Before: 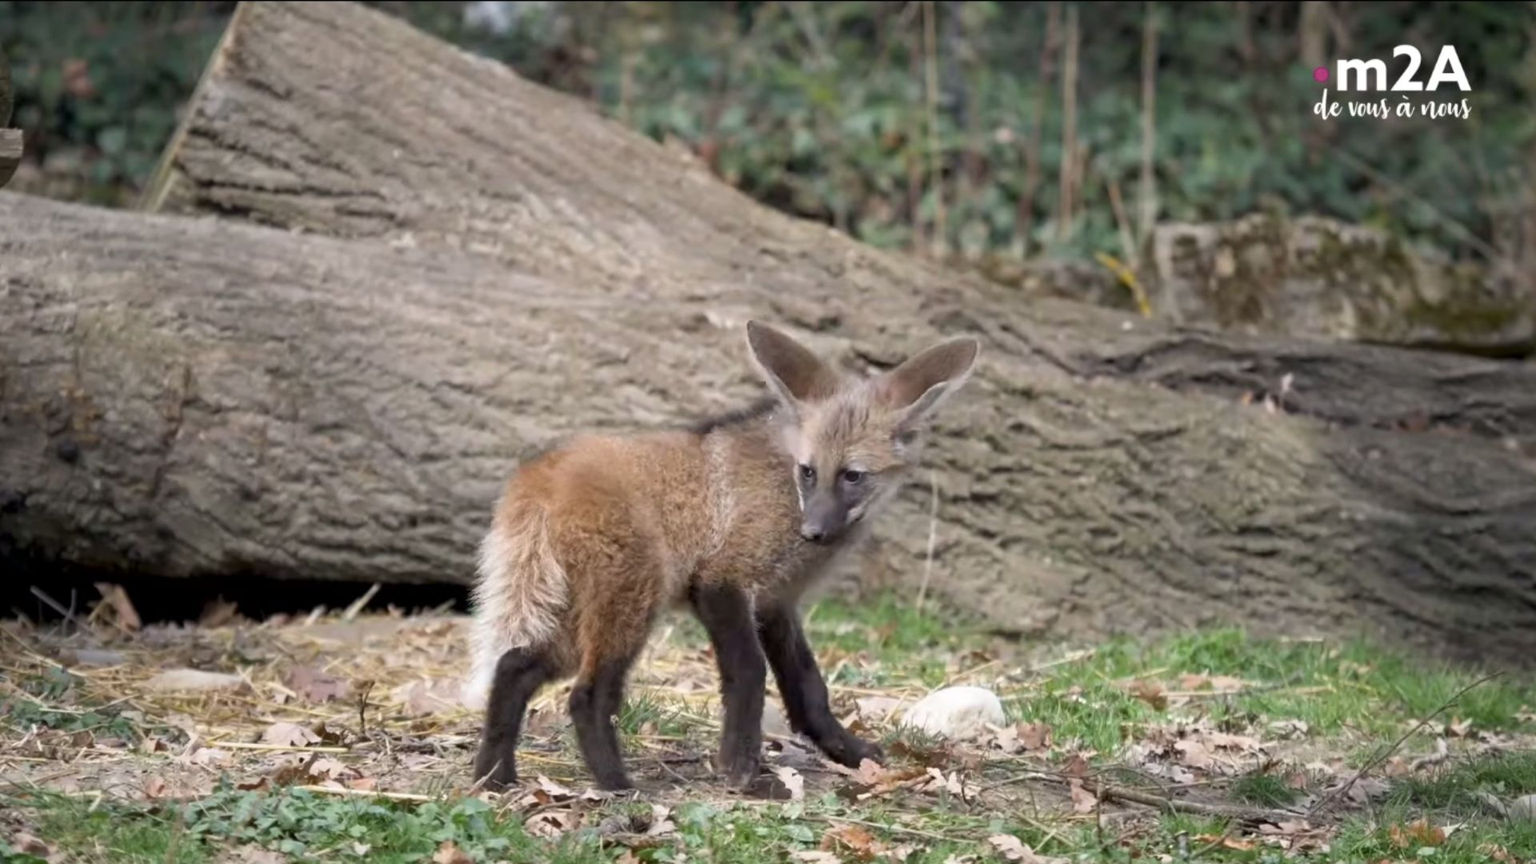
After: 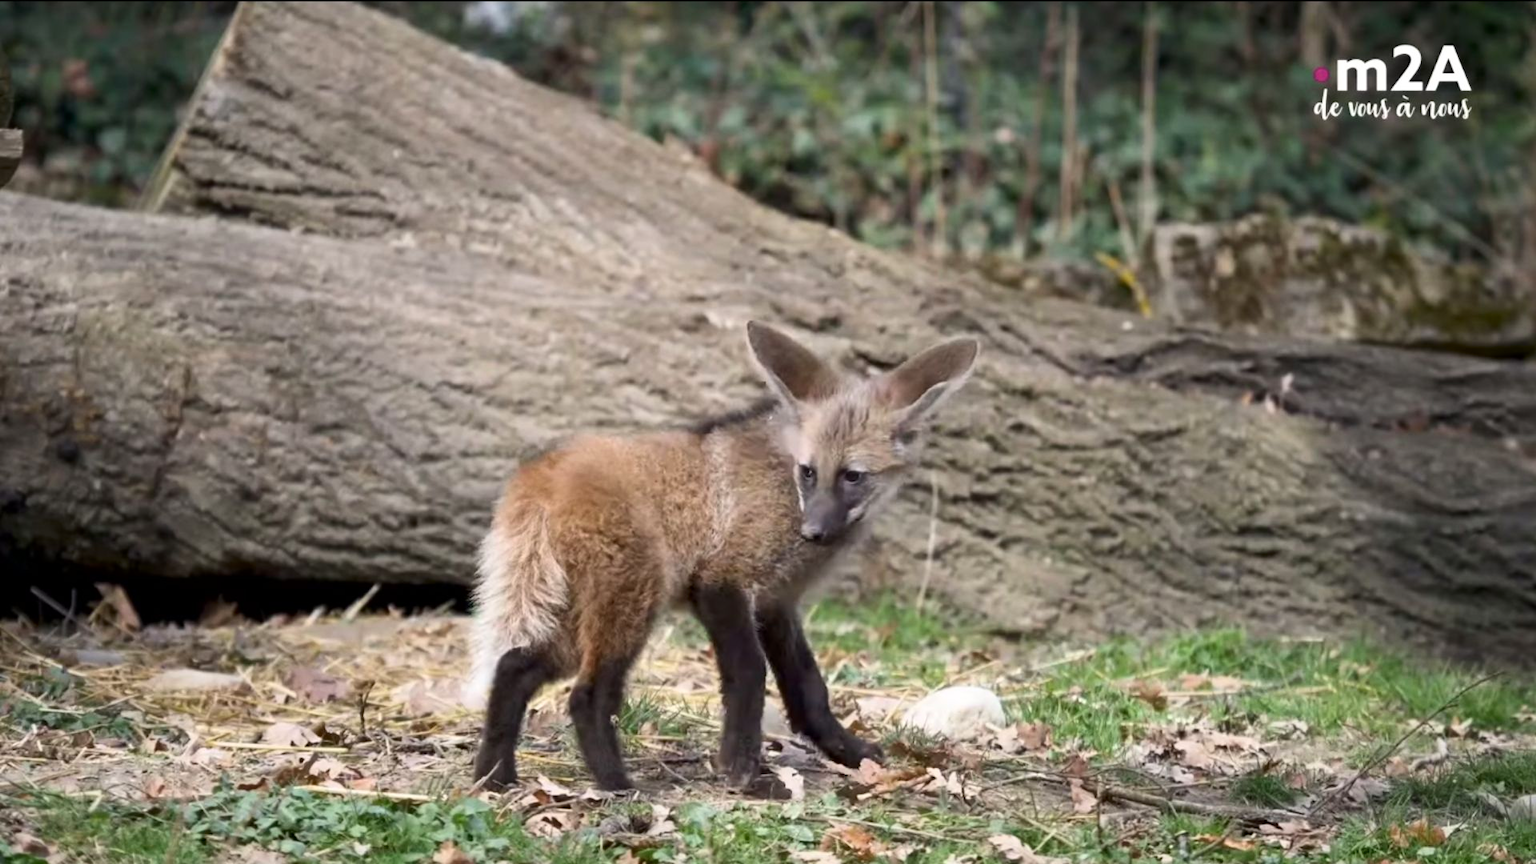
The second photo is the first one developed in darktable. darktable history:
contrast brightness saturation: contrast 0.154, brightness -0.006, saturation 0.101
